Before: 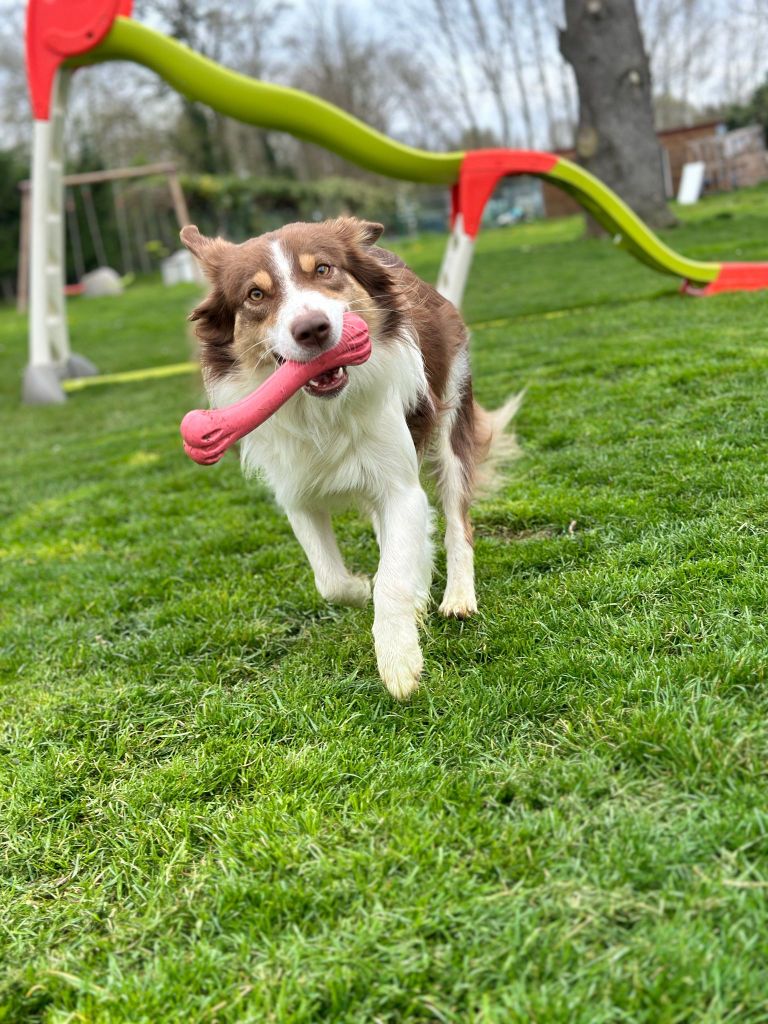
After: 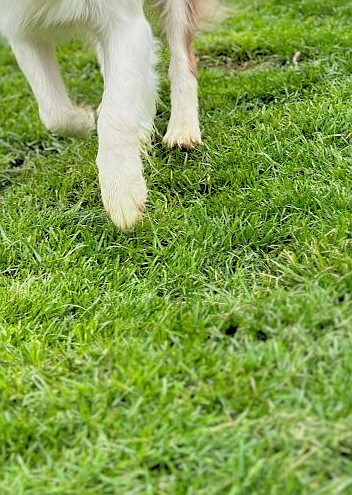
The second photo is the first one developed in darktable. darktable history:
exposure: compensate highlight preservation false
sharpen: radius 1
rgb levels: preserve colors sum RGB, levels [[0.038, 0.433, 0.934], [0, 0.5, 1], [0, 0.5, 1]]
crop: left 35.976%, top 45.819%, right 18.162%, bottom 5.807%
